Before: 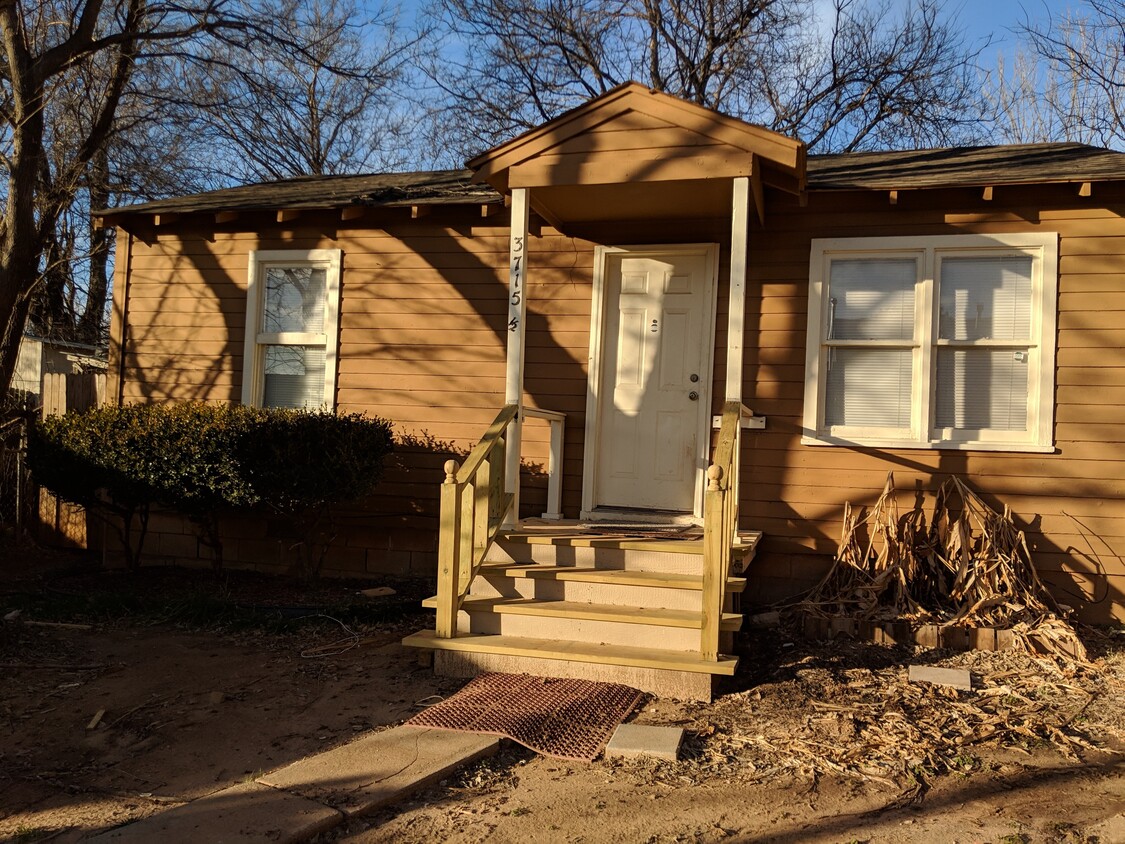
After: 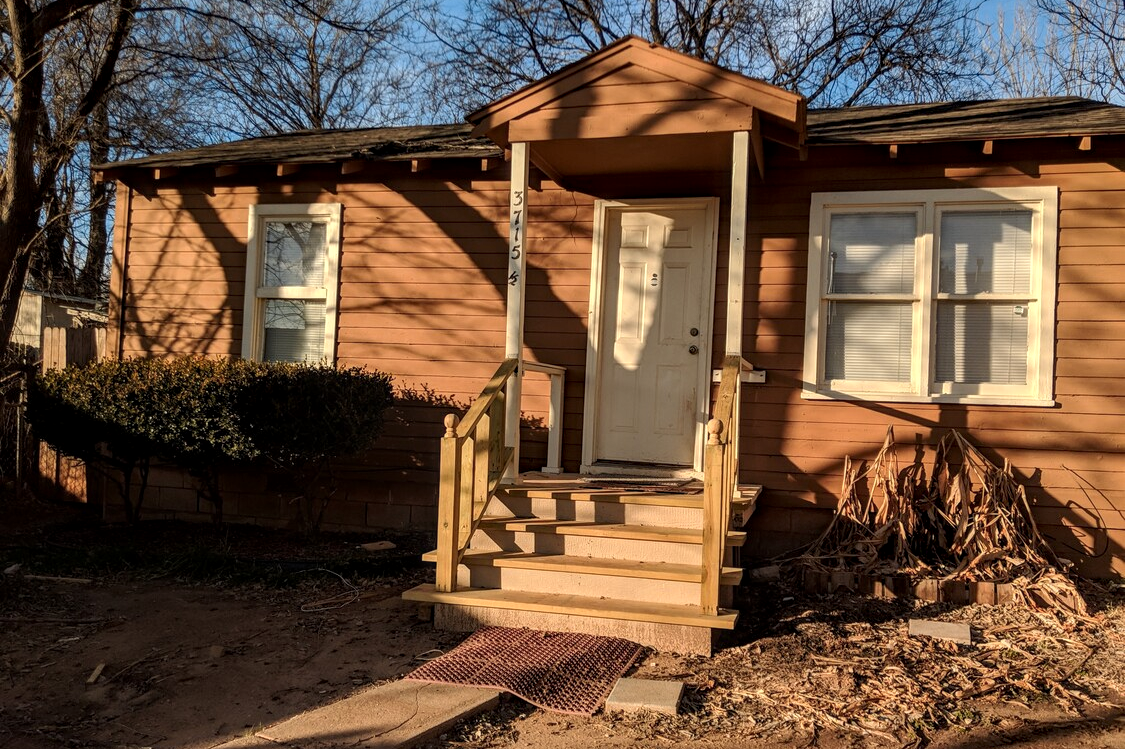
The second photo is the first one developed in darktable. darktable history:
local contrast: detail 130%
crop and rotate: top 5.462%, bottom 5.782%
color zones: curves: ch1 [(0.309, 0.524) (0.41, 0.329) (0.508, 0.509)]; ch2 [(0.25, 0.457) (0.75, 0.5)]
